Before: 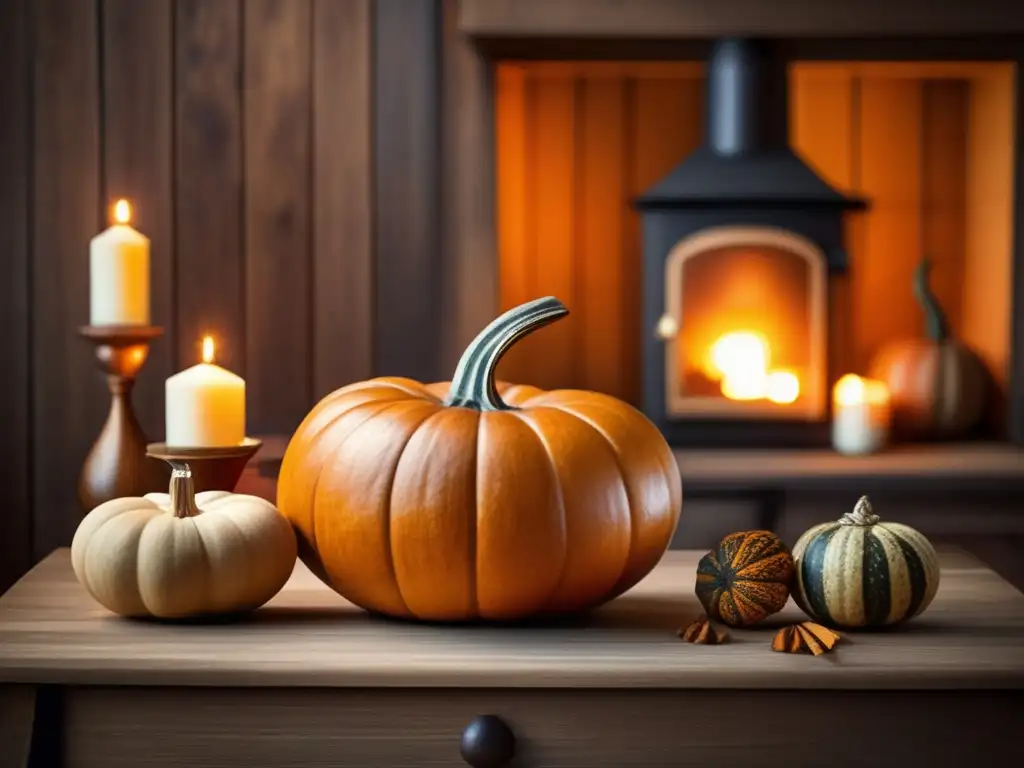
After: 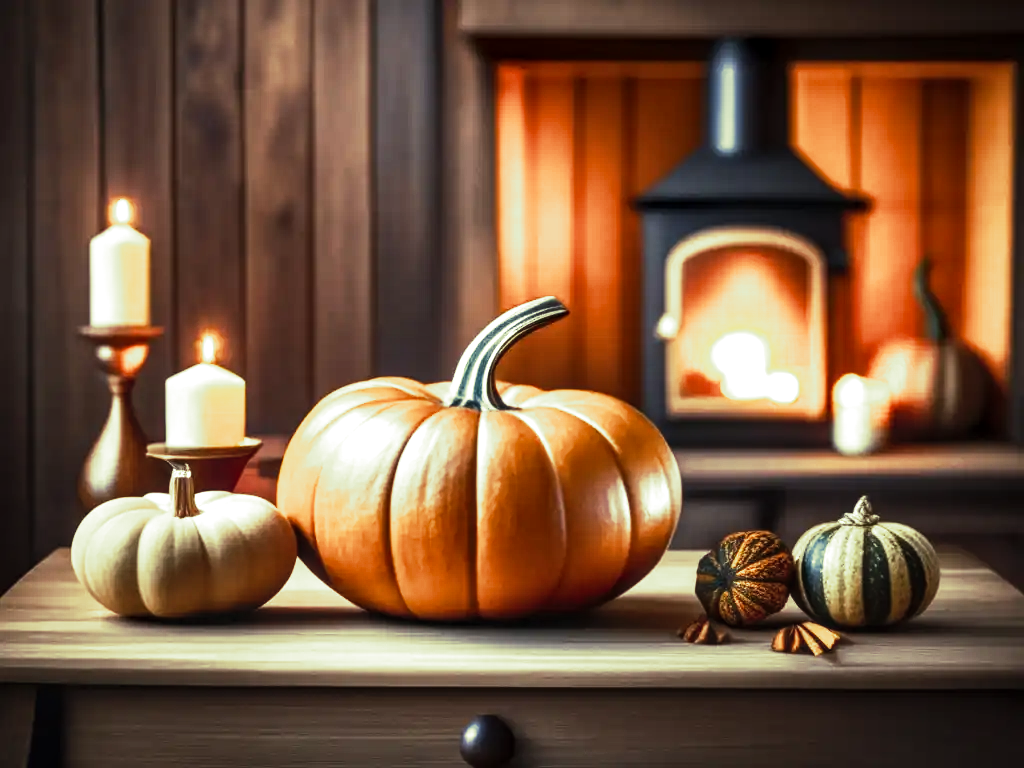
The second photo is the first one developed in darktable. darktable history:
contrast brightness saturation: contrast 0.2, brightness 0.16, saturation 0.22
tone equalizer: -8 EV -0.75 EV, -7 EV -0.7 EV, -6 EV -0.6 EV, -5 EV -0.4 EV, -3 EV 0.4 EV, -2 EV 0.6 EV, -1 EV 0.7 EV, +0 EV 0.75 EV, edges refinement/feathering 500, mask exposure compensation -1.57 EV, preserve details no
split-toning: shadows › hue 290.82°, shadows › saturation 0.34, highlights › saturation 0.38, balance 0, compress 50%
local contrast: on, module defaults
